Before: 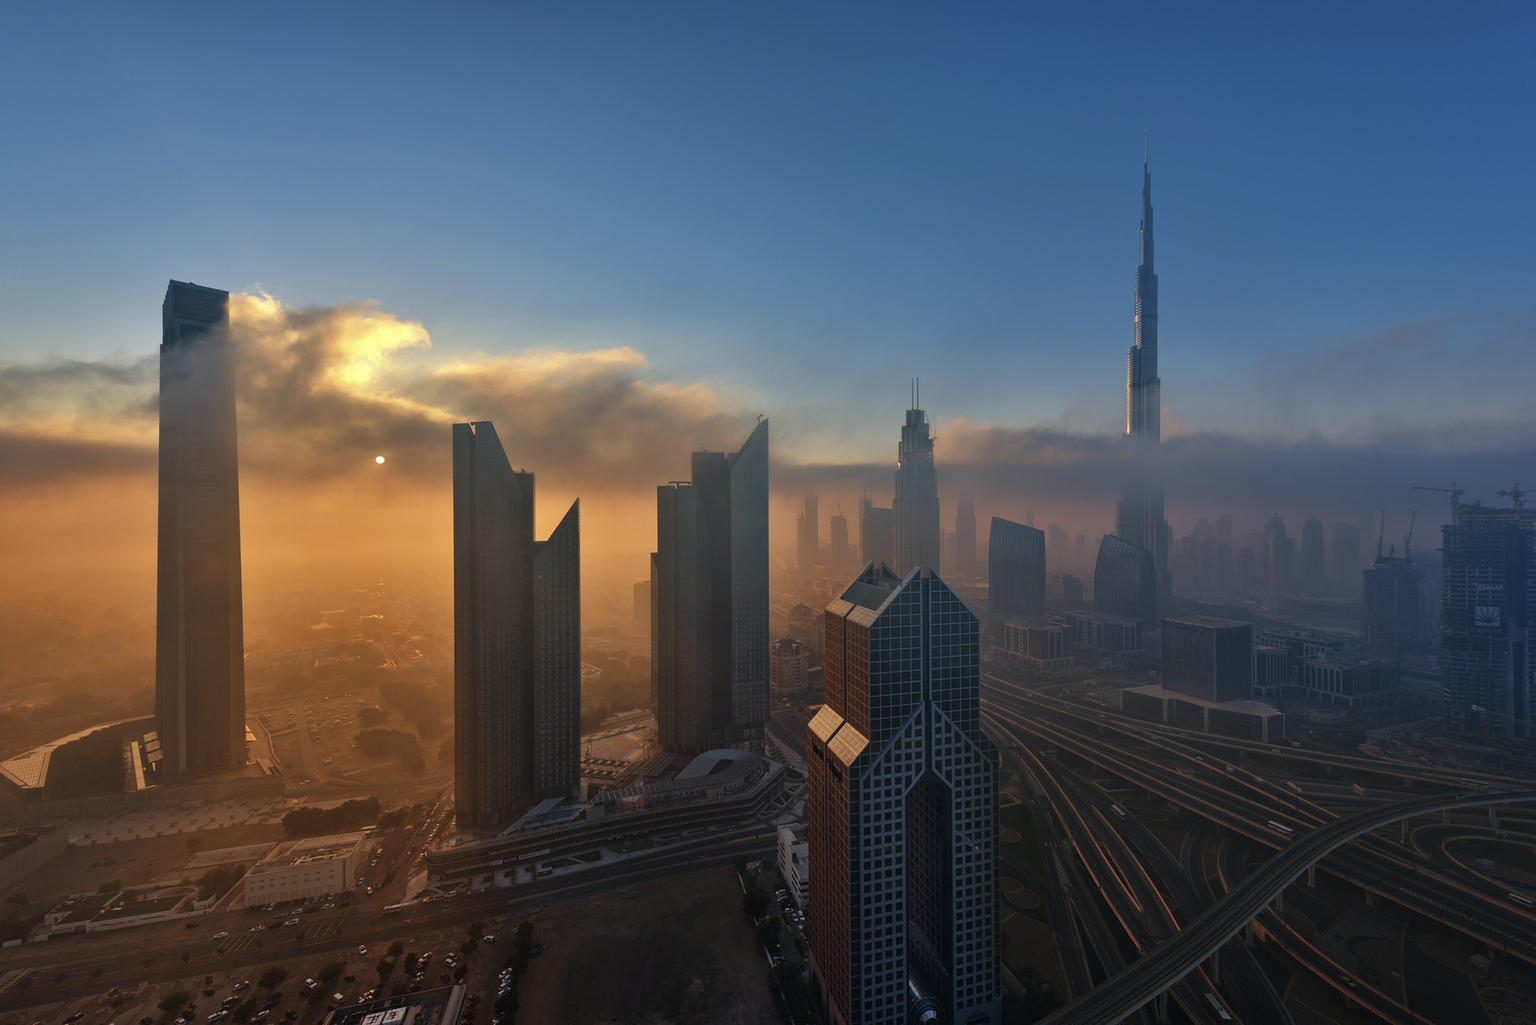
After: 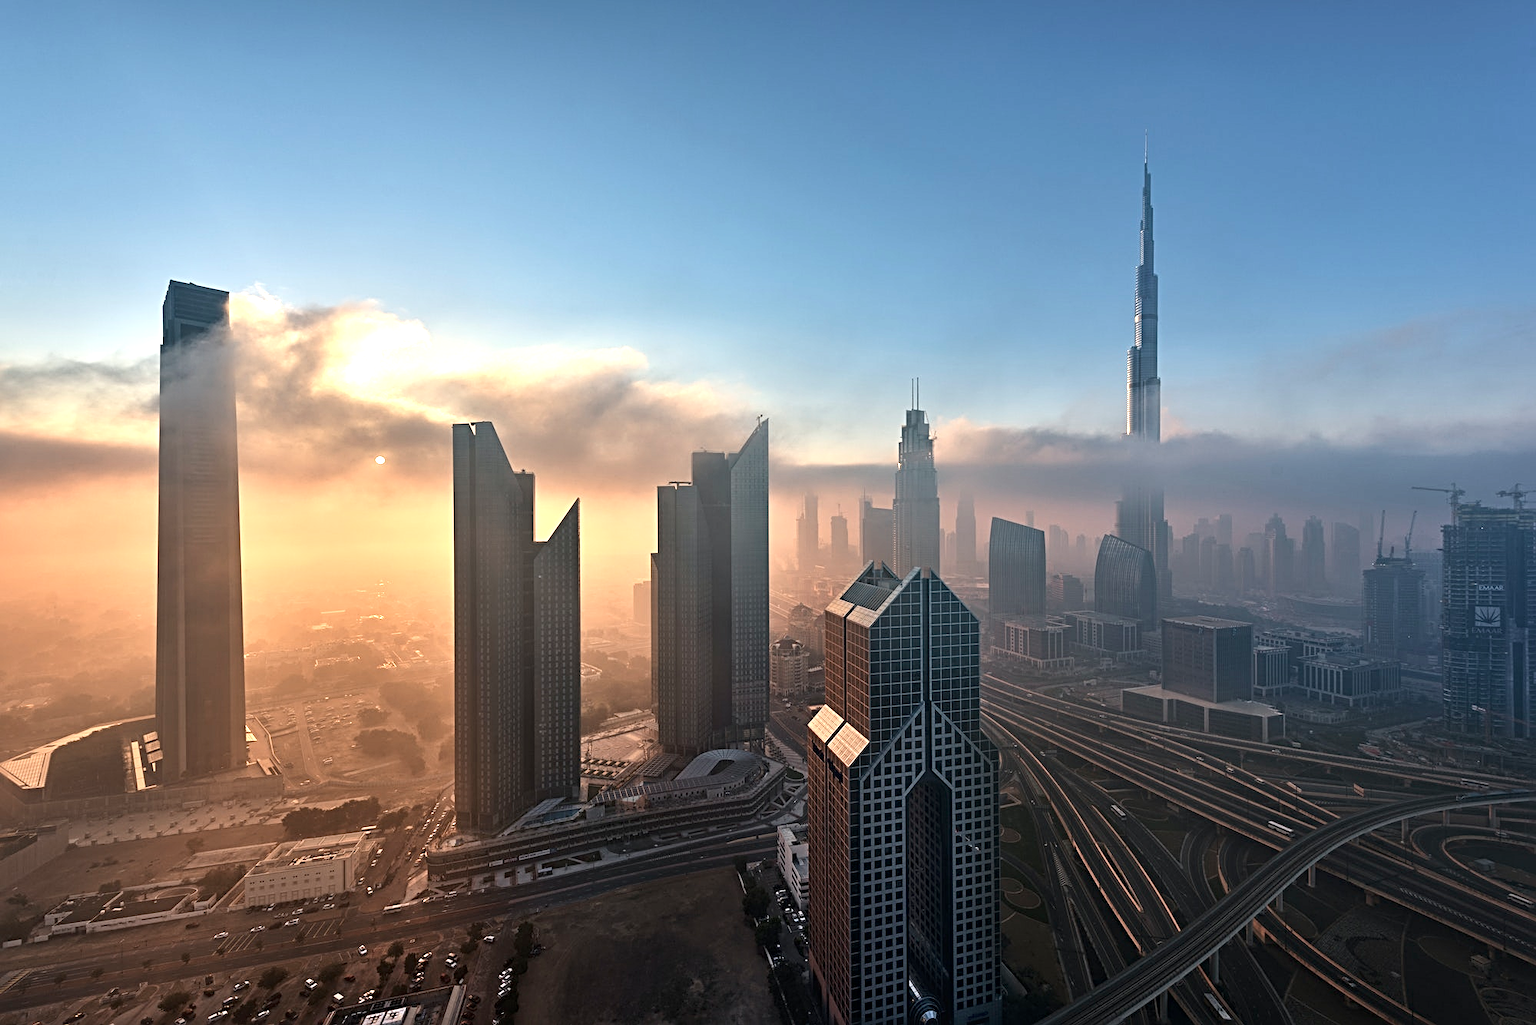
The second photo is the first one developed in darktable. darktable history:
sharpen: radius 4
contrast brightness saturation: contrast 0.1, saturation -0.36
exposure: exposure 1.223 EV, compensate highlight preservation false
